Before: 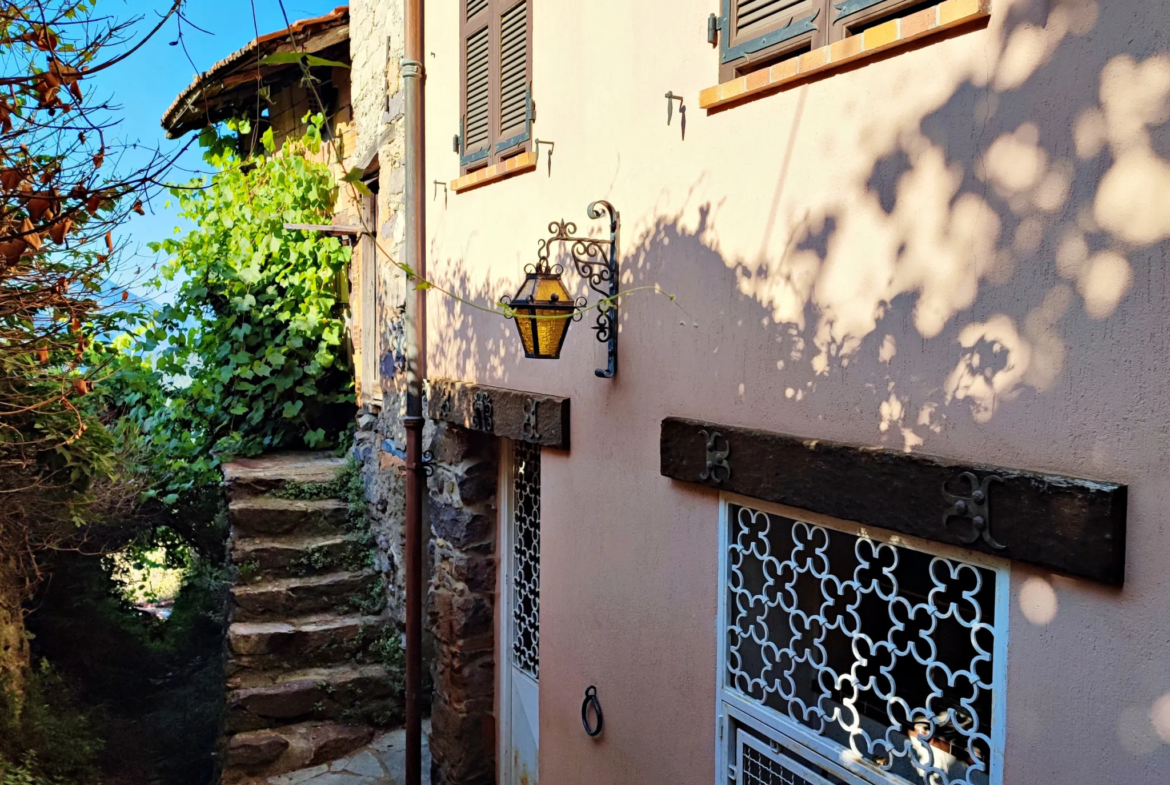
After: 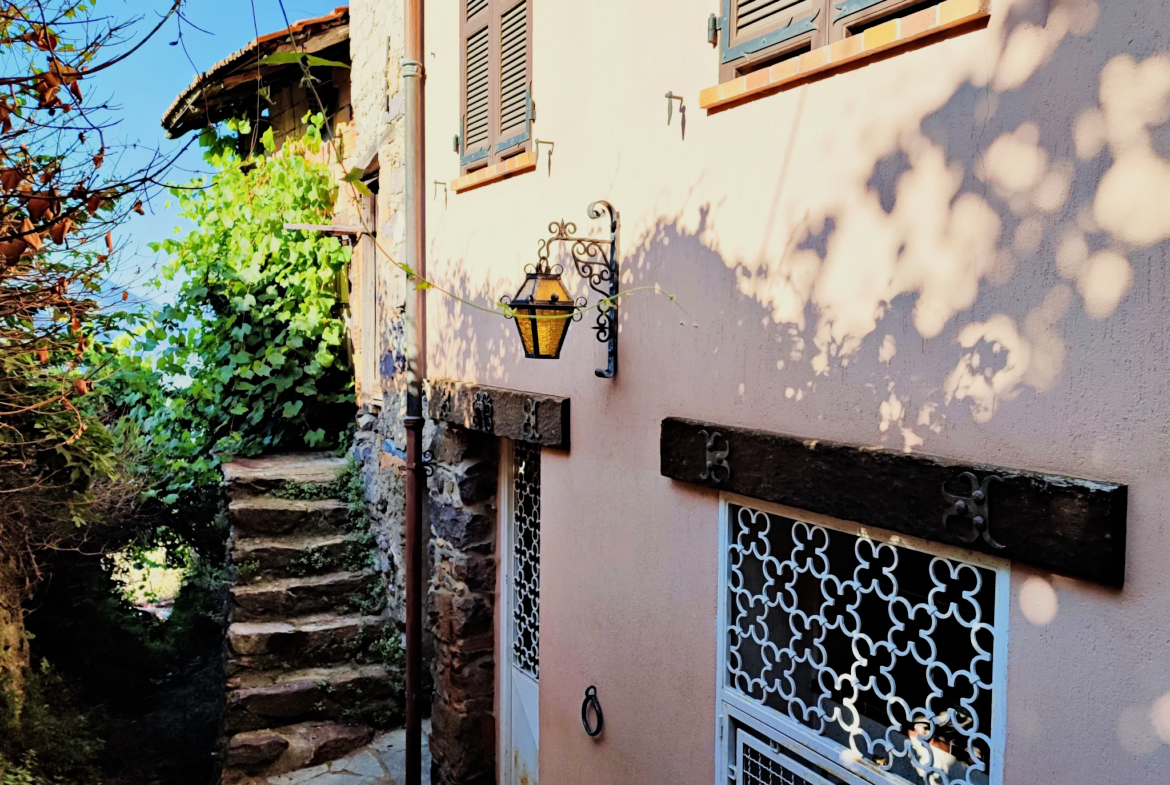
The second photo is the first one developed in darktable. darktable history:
filmic rgb: black relative exposure -7.65 EV, white relative exposure 4.56 EV, hardness 3.61, contrast 1.054
exposure: exposure 0.609 EV, compensate highlight preservation false
